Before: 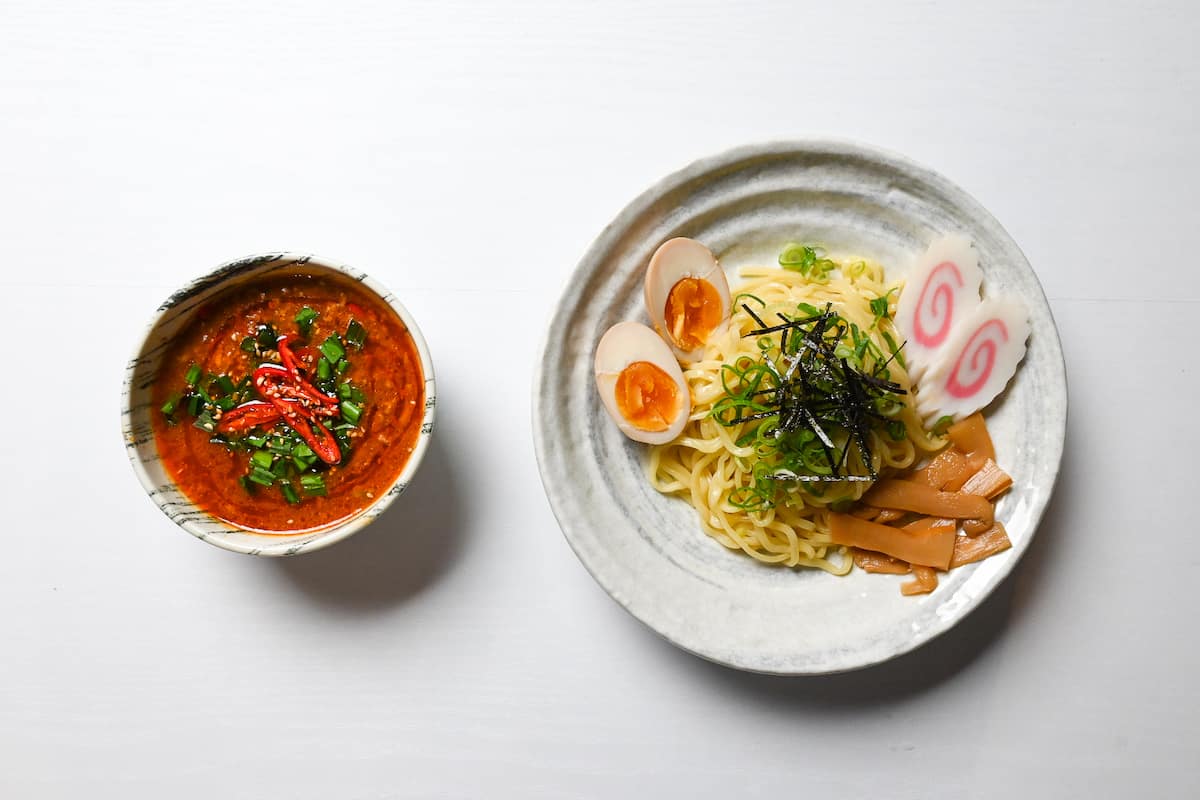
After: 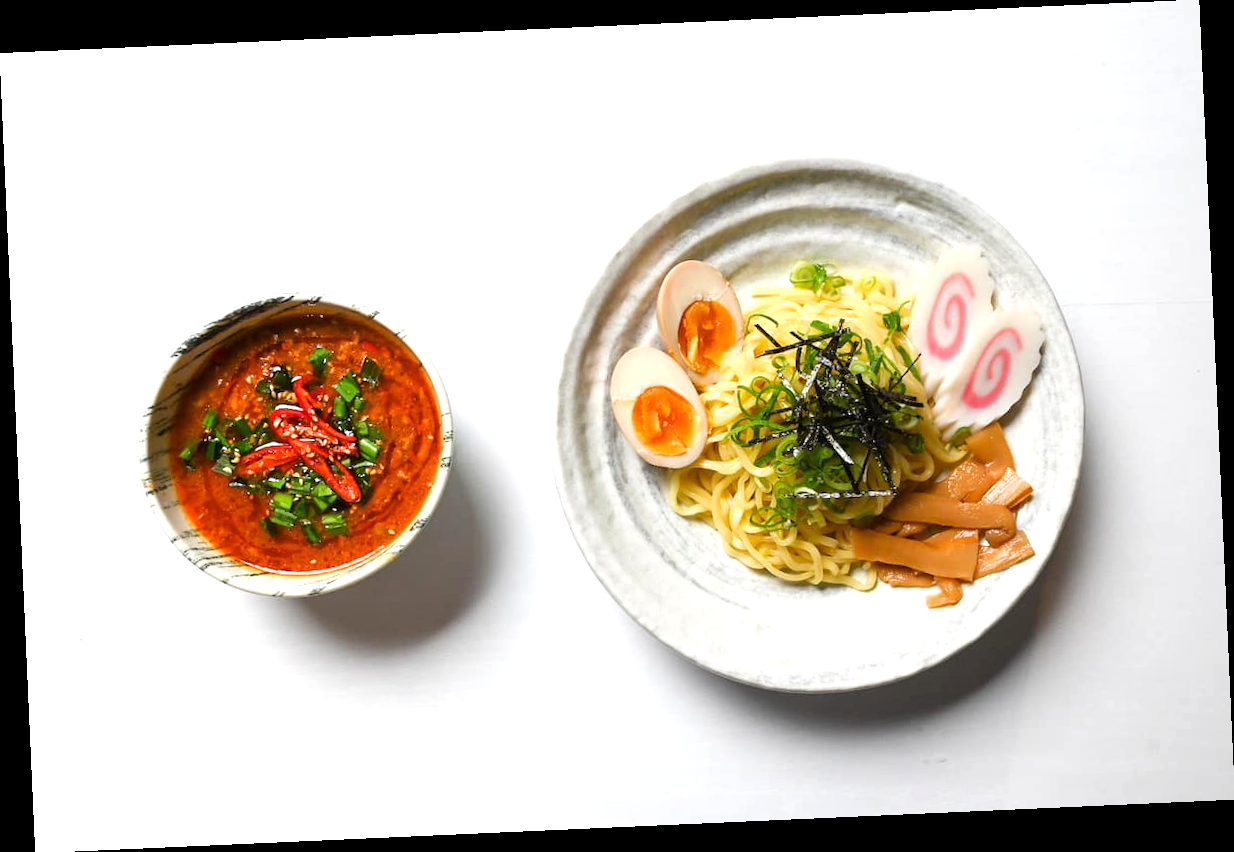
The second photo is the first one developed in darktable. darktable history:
rotate and perspective: rotation -2.56°, automatic cropping off
exposure: black level correction 0.001, exposure 0.5 EV, compensate exposure bias true, compensate highlight preservation false
